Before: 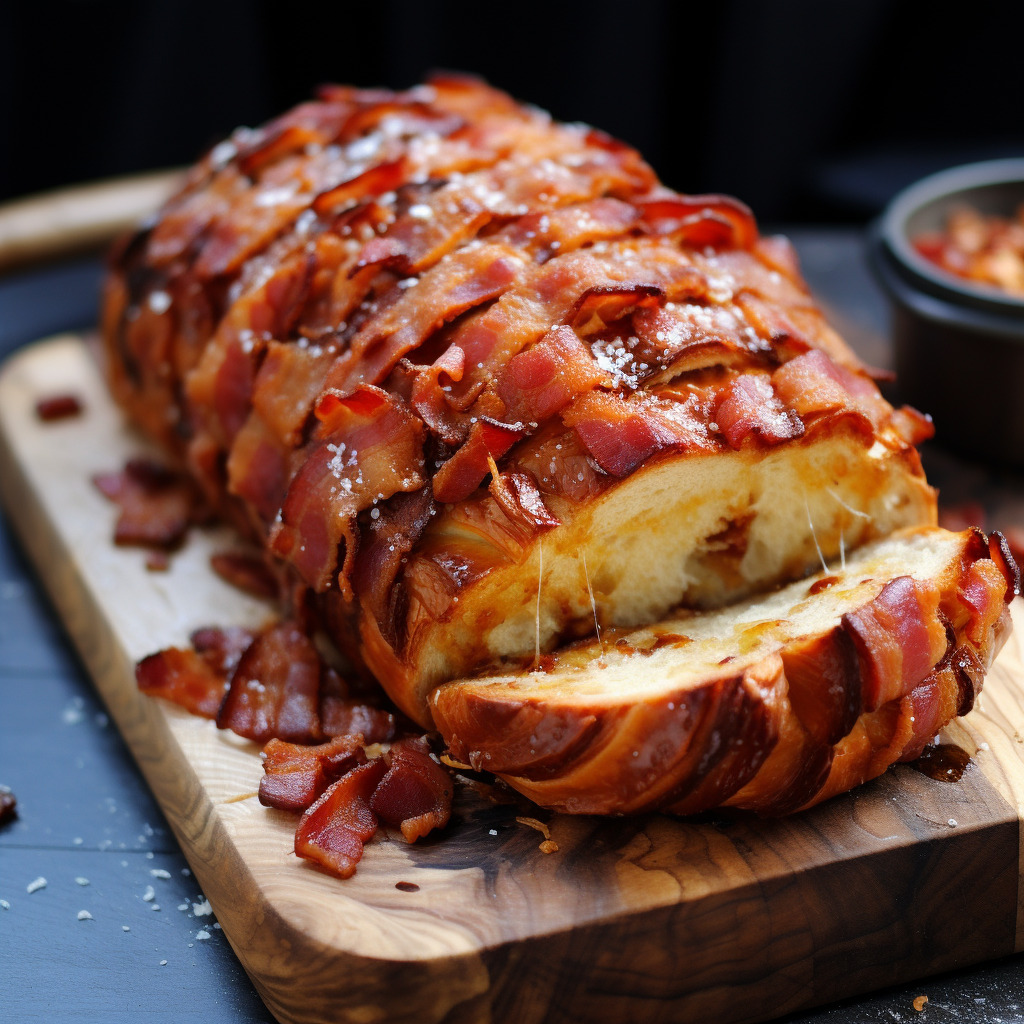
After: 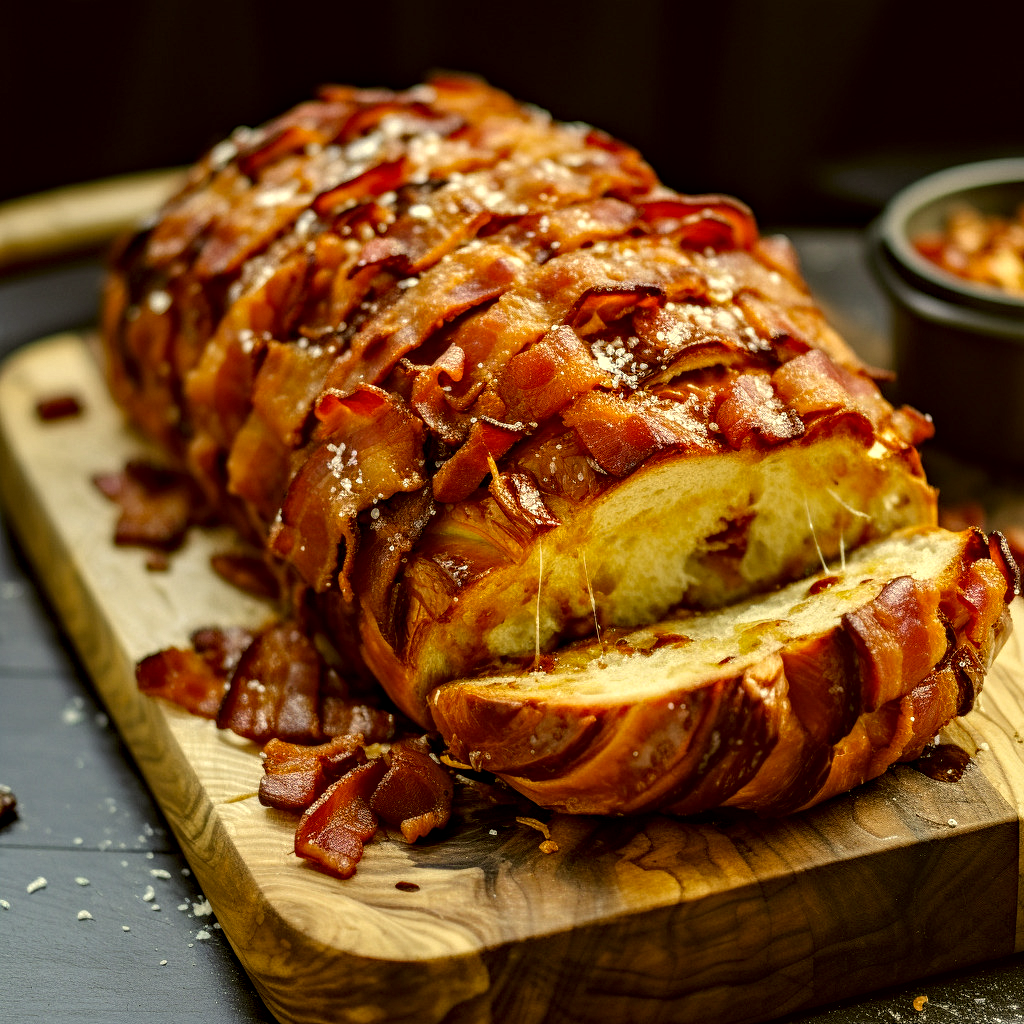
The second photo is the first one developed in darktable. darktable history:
local contrast: highlights 24%, detail 130%
color correction: highlights a* 0.13, highlights b* 29.78, shadows a* -0.235, shadows b* 21.22
contrast equalizer: octaves 7, y [[0.502, 0.517, 0.543, 0.576, 0.611, 0.631], [0.5 ×6], [0.5 ×6], [0 ×6], [0 ×6]]
